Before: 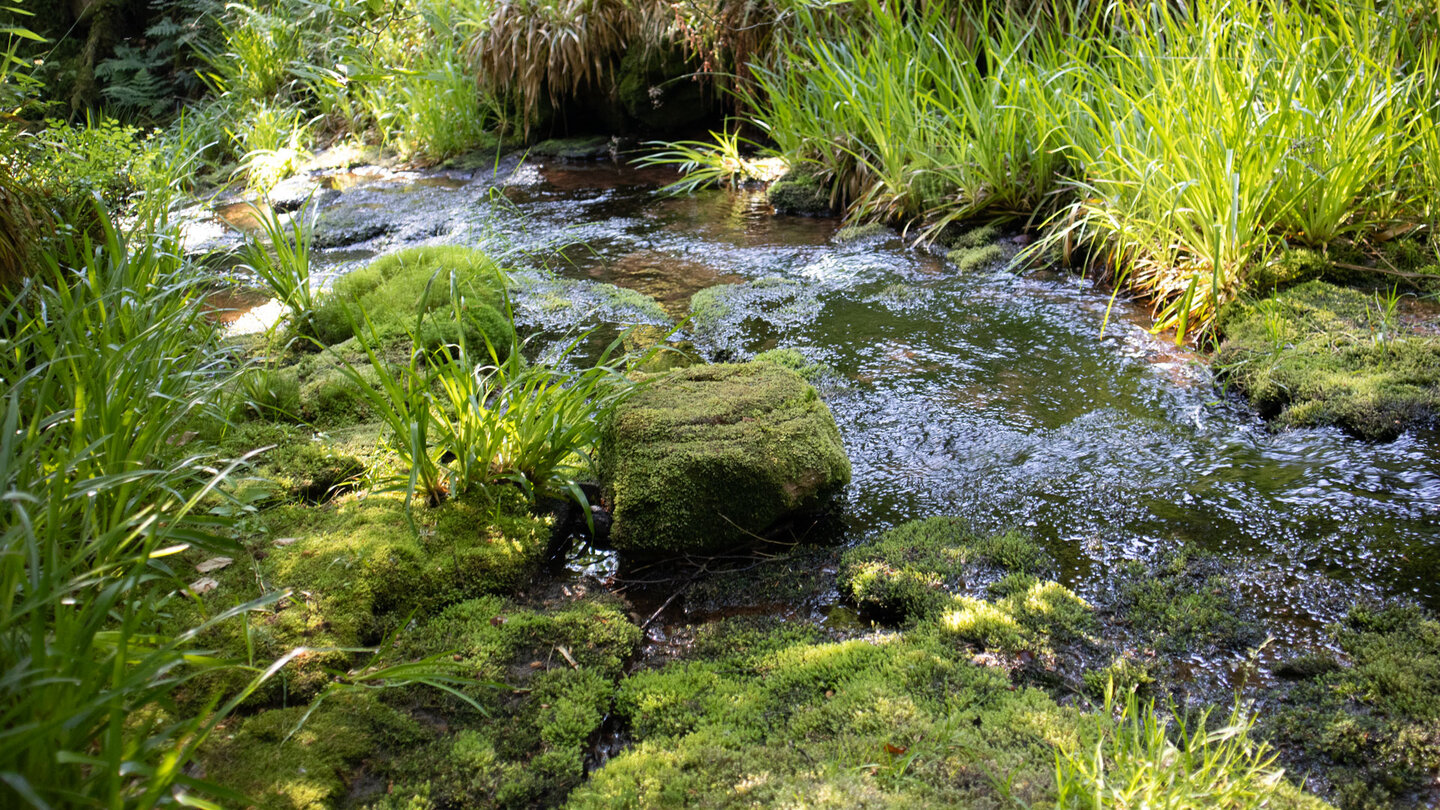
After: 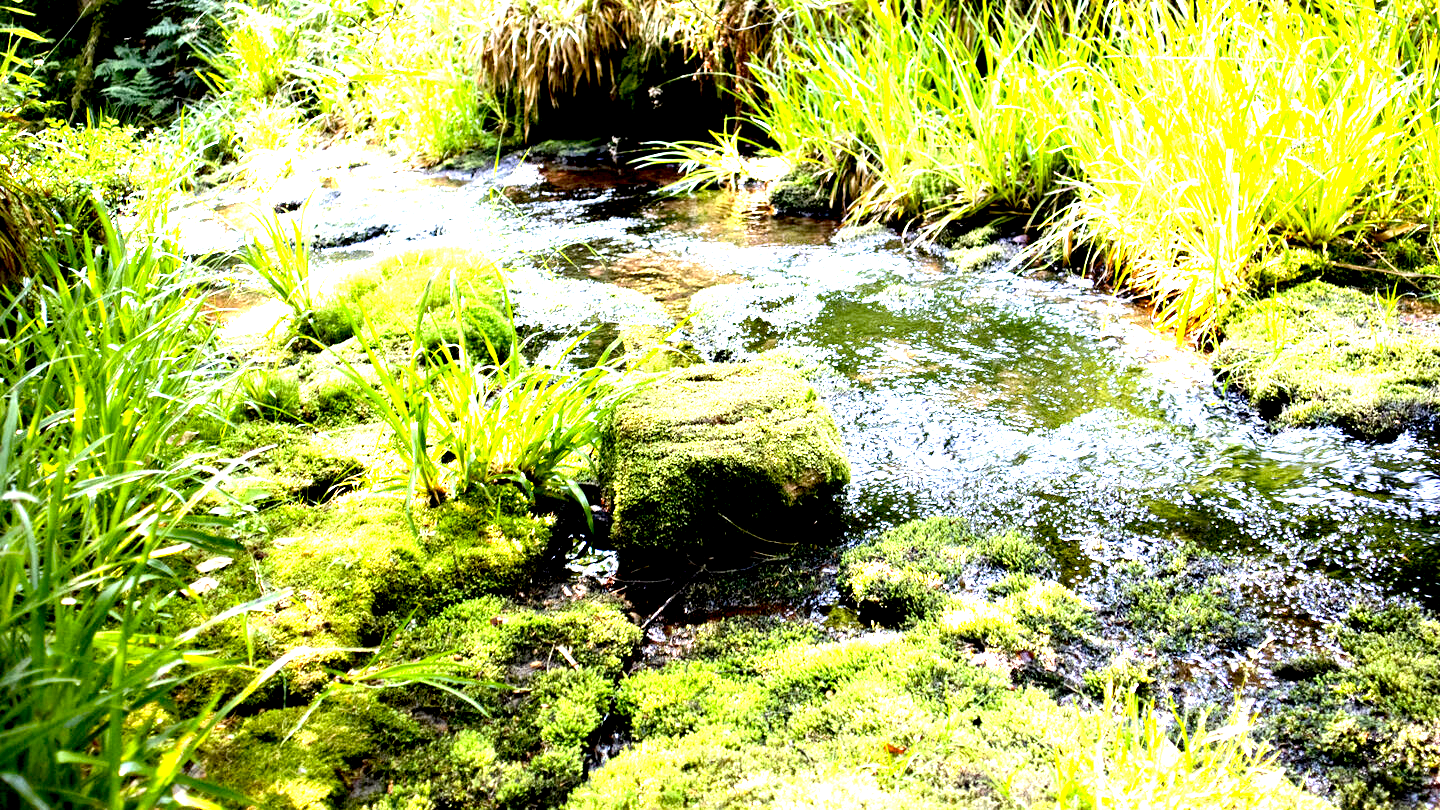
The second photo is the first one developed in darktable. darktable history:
tone equalizer: -8 EV -0.758 EV, -7 EV -0.712 EV, -6 EV -0.564 EV, -5 EV -0.373 EV, -3 EV 0.372 EV, -2 EV 0.6 EV, -1 EV 0.676 EV, +0 EV 0.769 EV, edges refinement/feathering 500, mask exposure compensation -1.57 EV, preserve details no
exposure: black level correction 0.015, exposure 1.787 EV, compensate highlight preservation false
